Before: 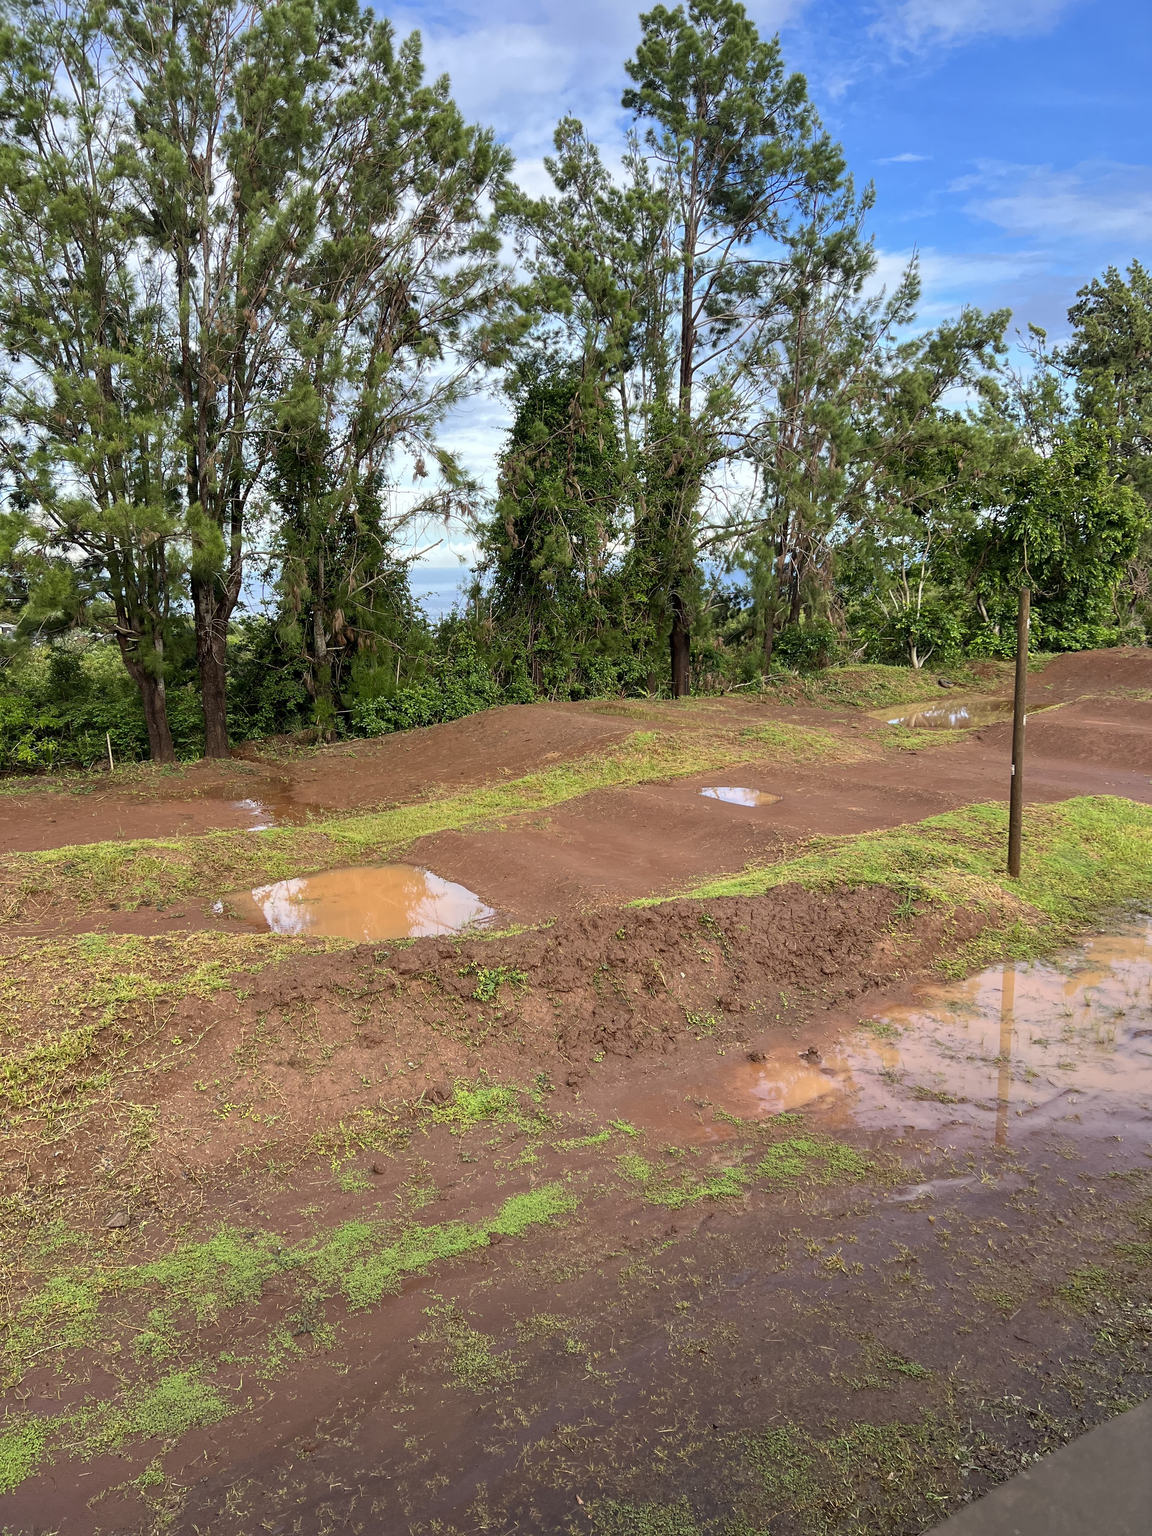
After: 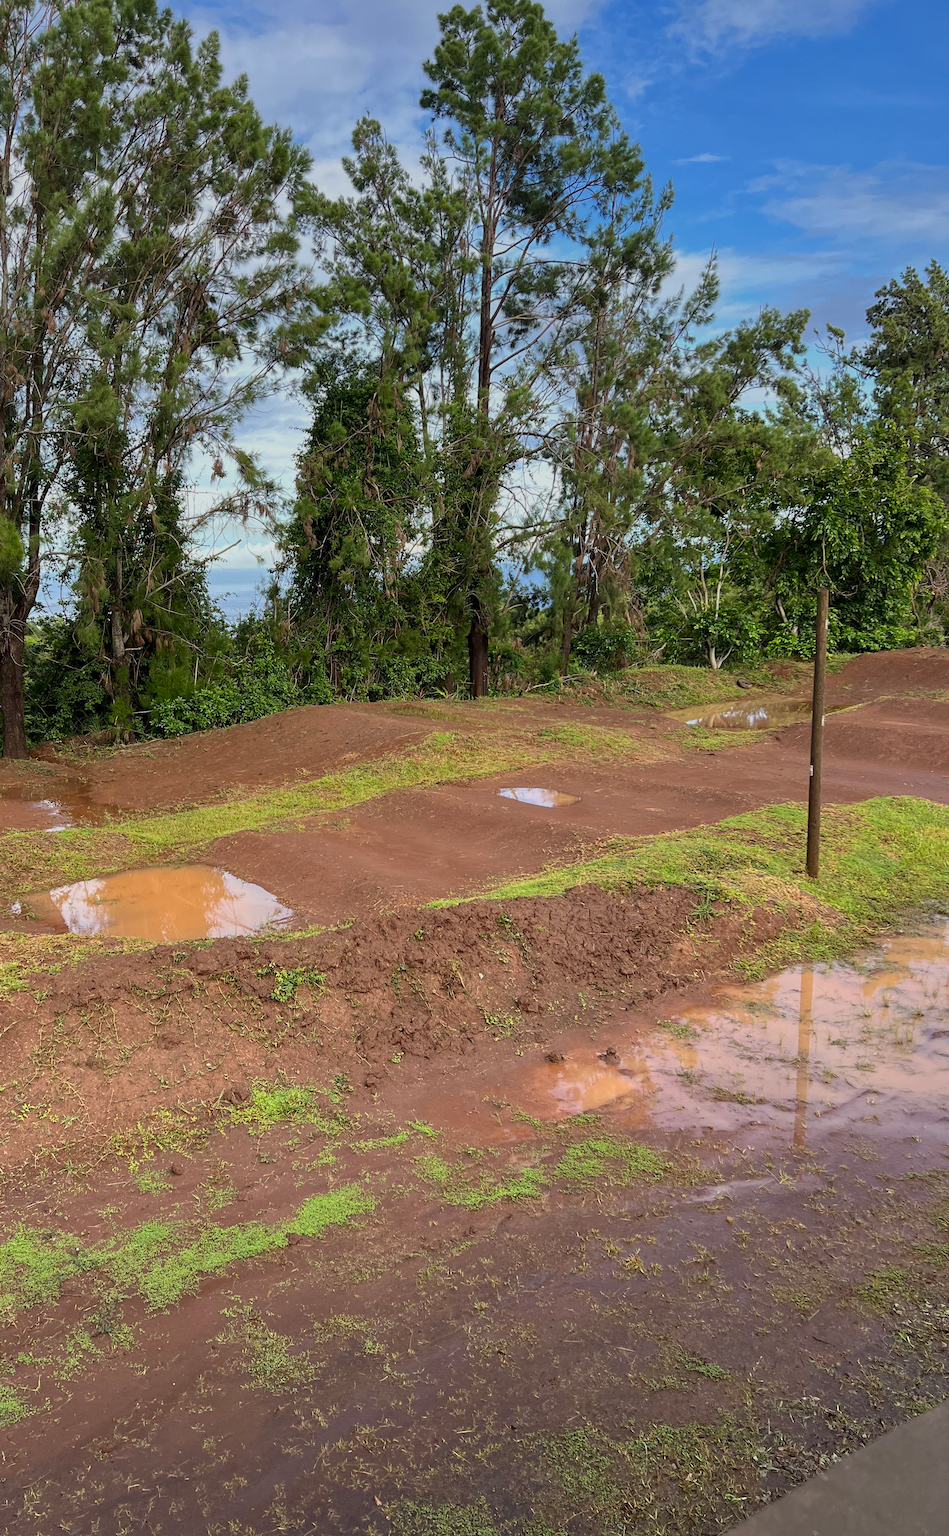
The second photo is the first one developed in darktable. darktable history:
graduated density: on, module defaults
crop: left 17.582%, bottom 0.031%
